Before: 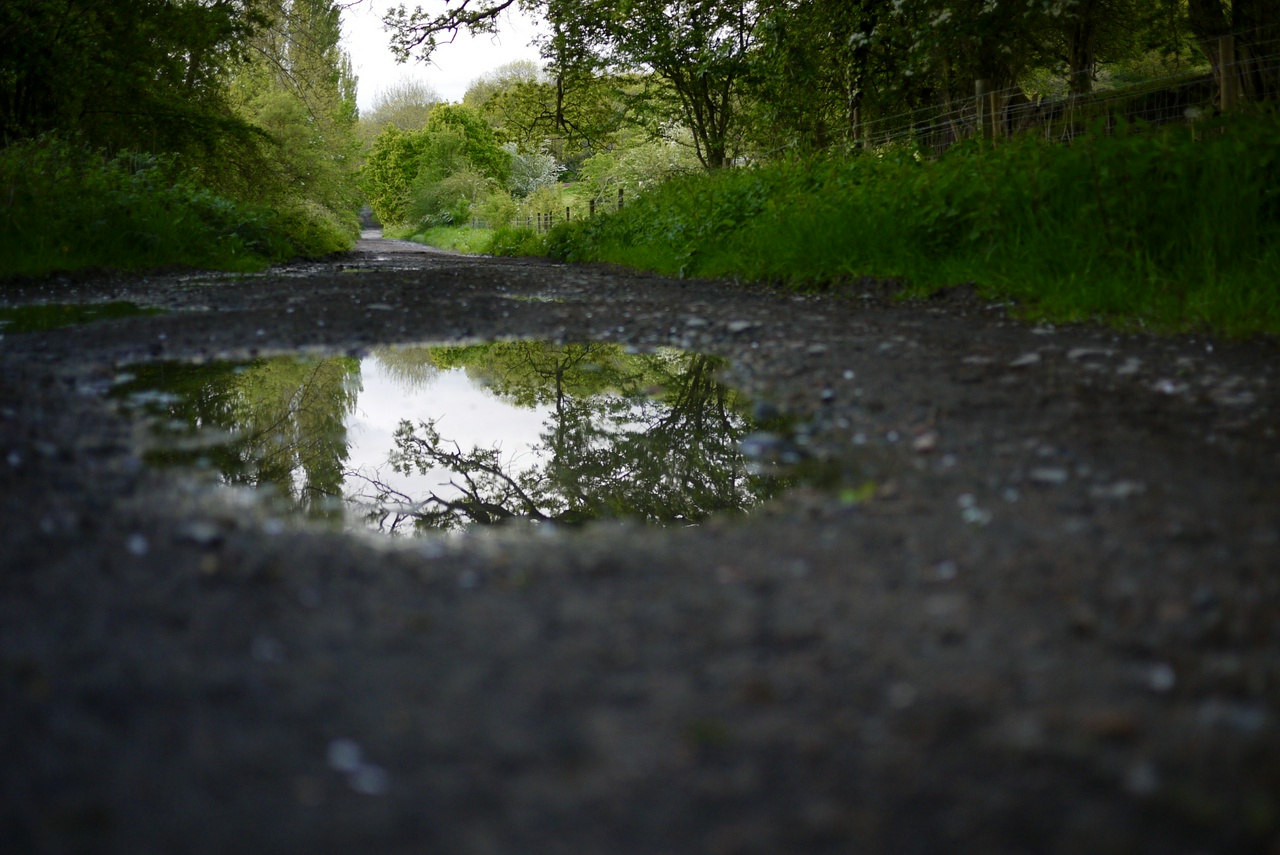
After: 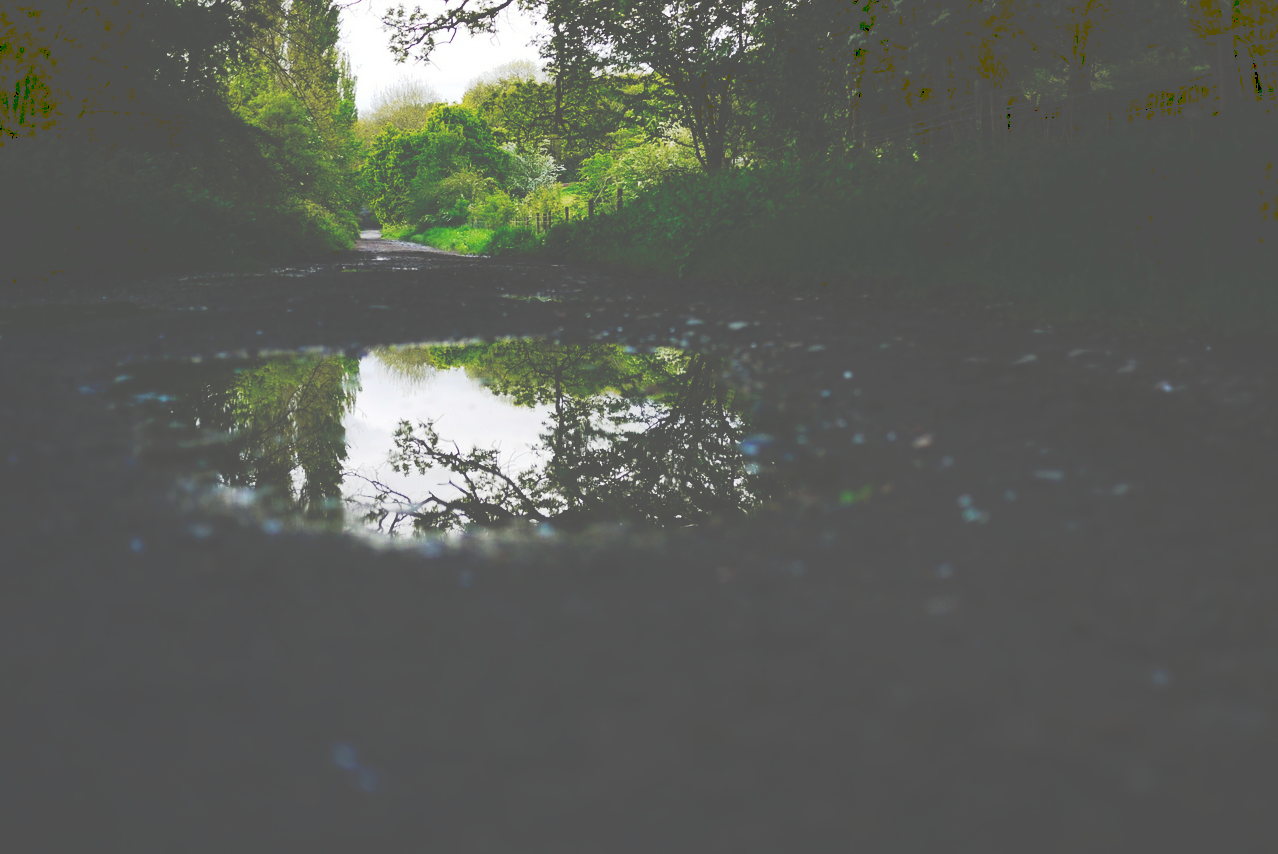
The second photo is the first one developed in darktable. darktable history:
crop and rotate: left 0.126%
tone curve: curves: ch0 [(0, 0) (0.003, 0.331) (0.011, 0.333) (0.025, 0.333) (0.044, 0.334) (0.069, 0.335) (0.1, 0.338) (0.136, 0.342) (0.177, 0.347) (0.224, 0.352) (0.277, 0.359) (0.335, 0.39) (0.399, 0.434) (0.468, 0.509) (0.543, 0.615) (0.623, 0.731) (0.709, 0.814) (0.801, 0.88) (0.898, 0.921) (1, 1)], preserve colors none
